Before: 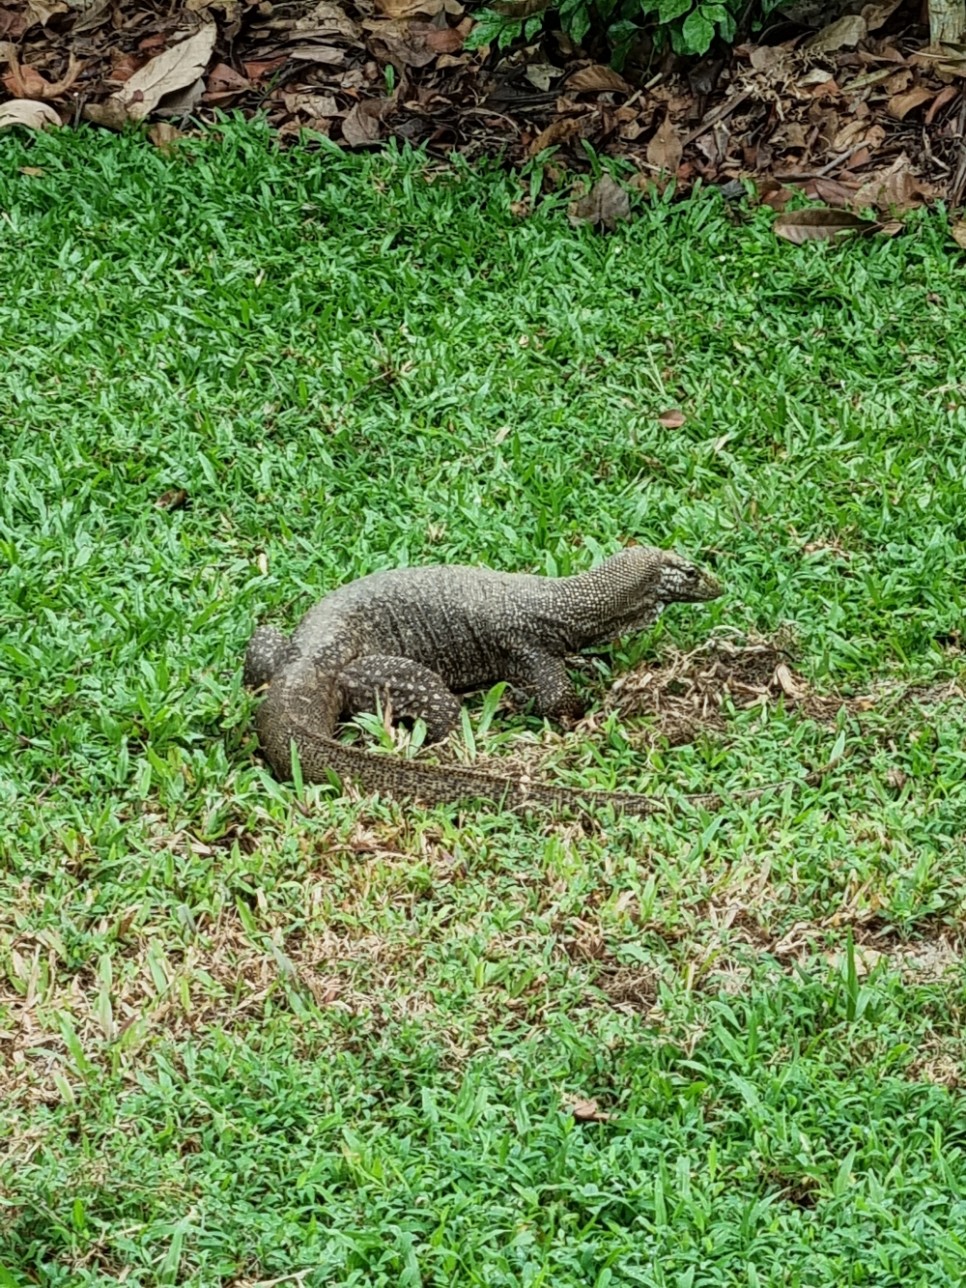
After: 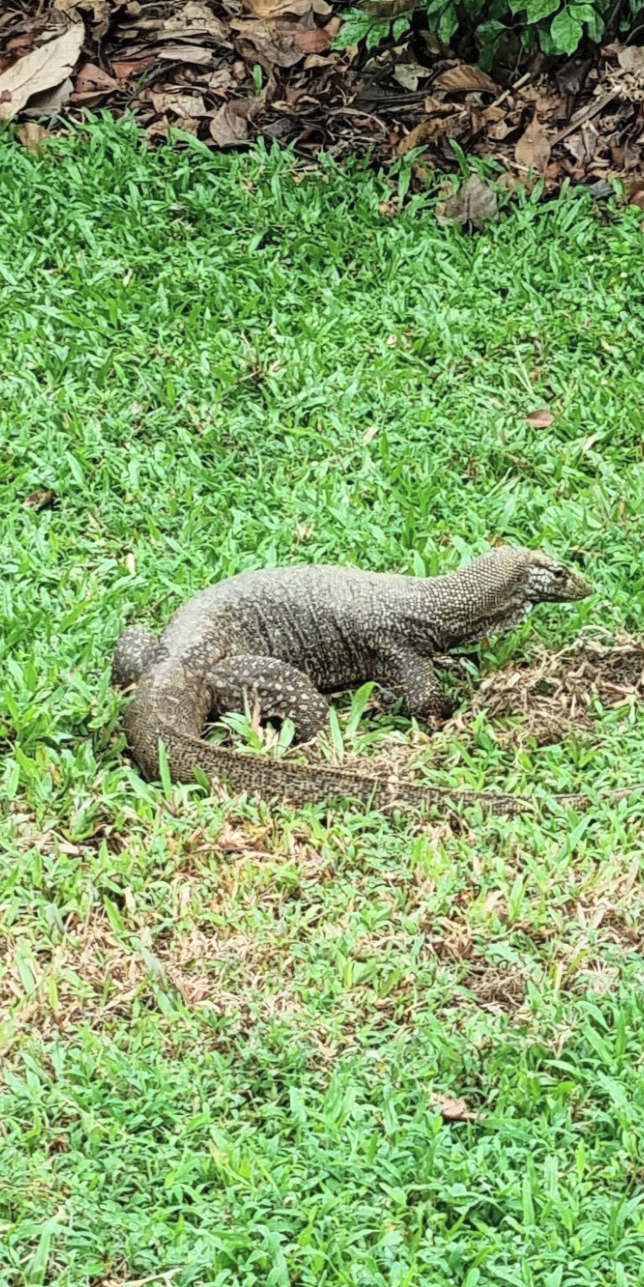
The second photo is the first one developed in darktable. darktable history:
contrast brightness saturation: contrast 0.137, brightness 0.207
crop and rotate: left 13.693%, right 19.547%
exposure: exposure 0.124 EV, compensate exposure bias true, compensate highlight preservation false
